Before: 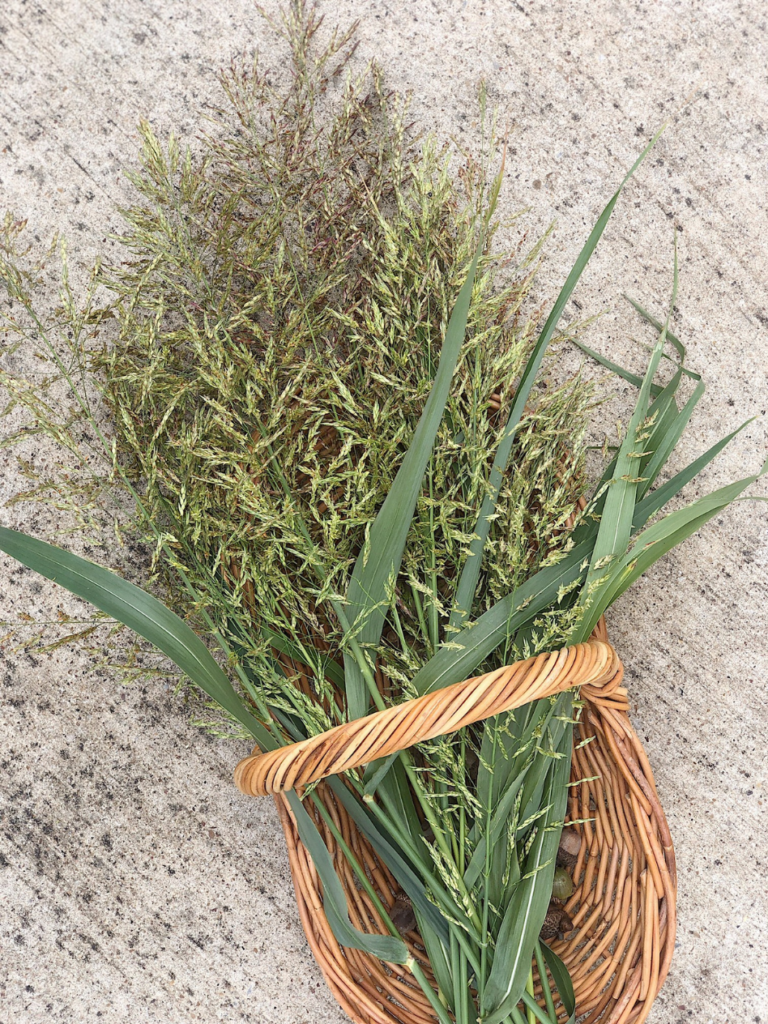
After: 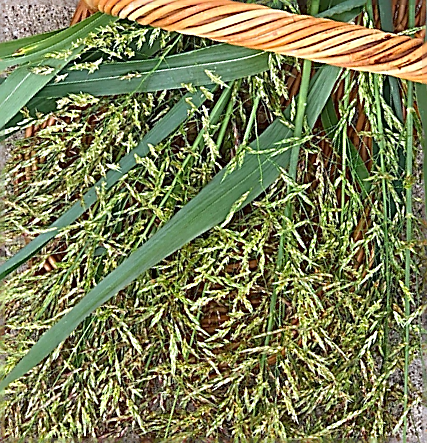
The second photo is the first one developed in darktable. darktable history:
contrast brightness saturation: saturation 0.48
color calibration: illuminant as shot in camera, x 0.358, y 0.373, temperature 4628.91 K, saturation algorithm version 1 (2020)
sharpen: amount 1.861
crop and rotate: angle 148.31°, left 9.189%, top 15.582%, right 4.476%, bottom 17.158%
